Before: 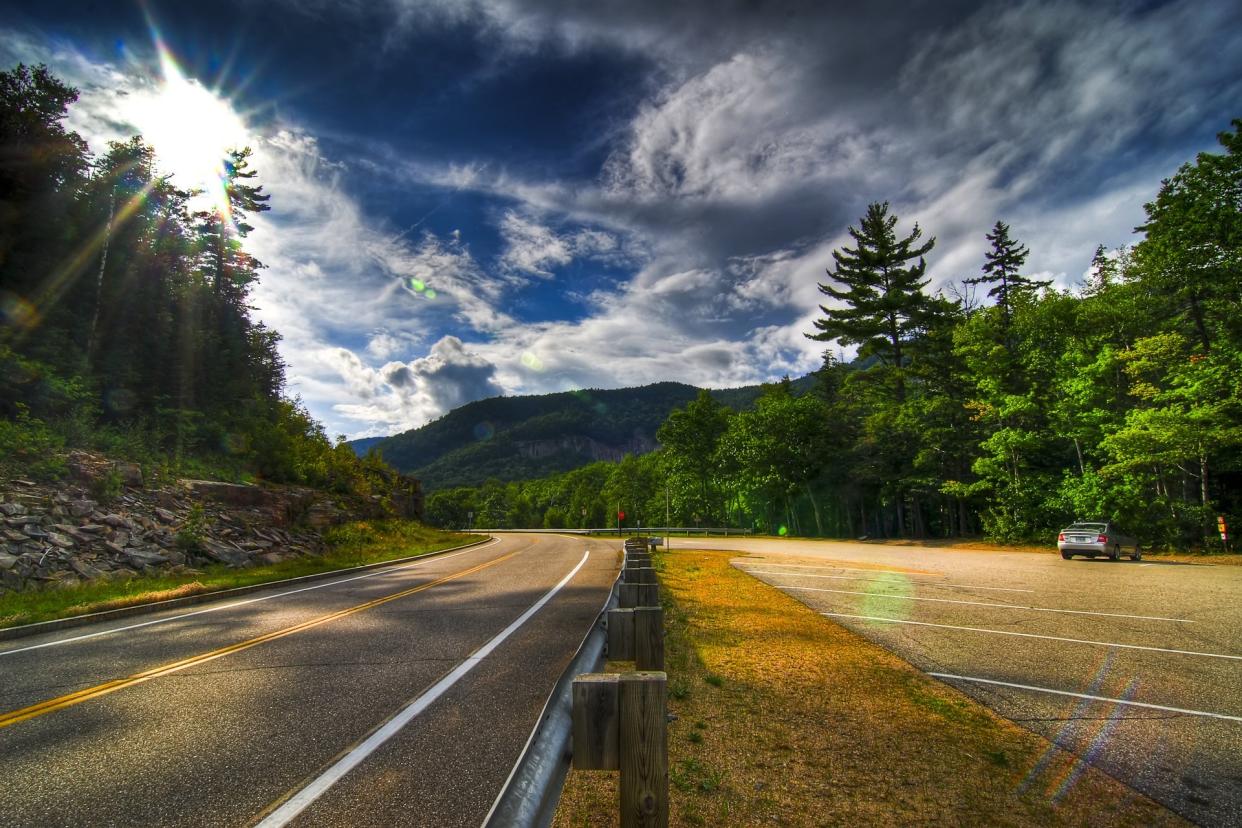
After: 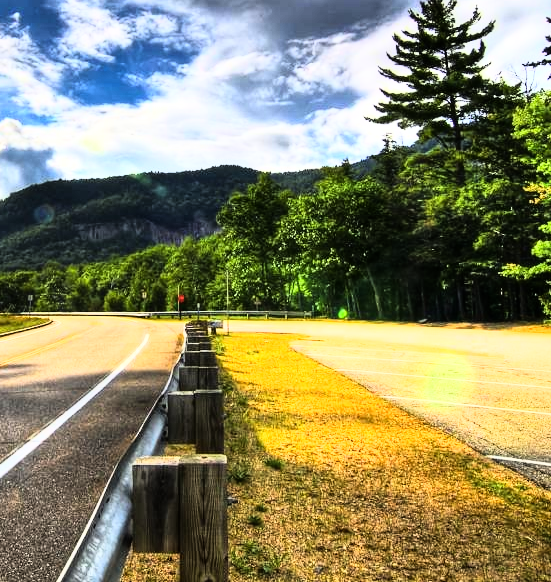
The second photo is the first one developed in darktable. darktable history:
crop: left 35.432%, top 26.233%, right 20.145%, bottom 3.432%
rgb curve: curves: ch0 [(0, 0) (0.21, 0.15) (0.24, 0.21) (0.5, 0.75) (0.75, 0.96) (0.89, 0.99) (1, 1)]; ch1 [(0, 0.02) (0.21, 0.13) (0.25, 0.2) (0.5, 0.67) (0.75, 0.9) (0.89, 0.97) (1, 1)]; ch2 [(0, 0.02) (0.21, 0.13) (0.25, 0.2) (0.5, 0.67) (0.75, 0.9) (0.89, 0.97) (1, 1)], compensate middle gray true
shadows and highlights: shadows 75, highlights -25, soften with gaussian
exposure: black level correction 0, exposure 0.5 EV, compensate highlight preservation false
